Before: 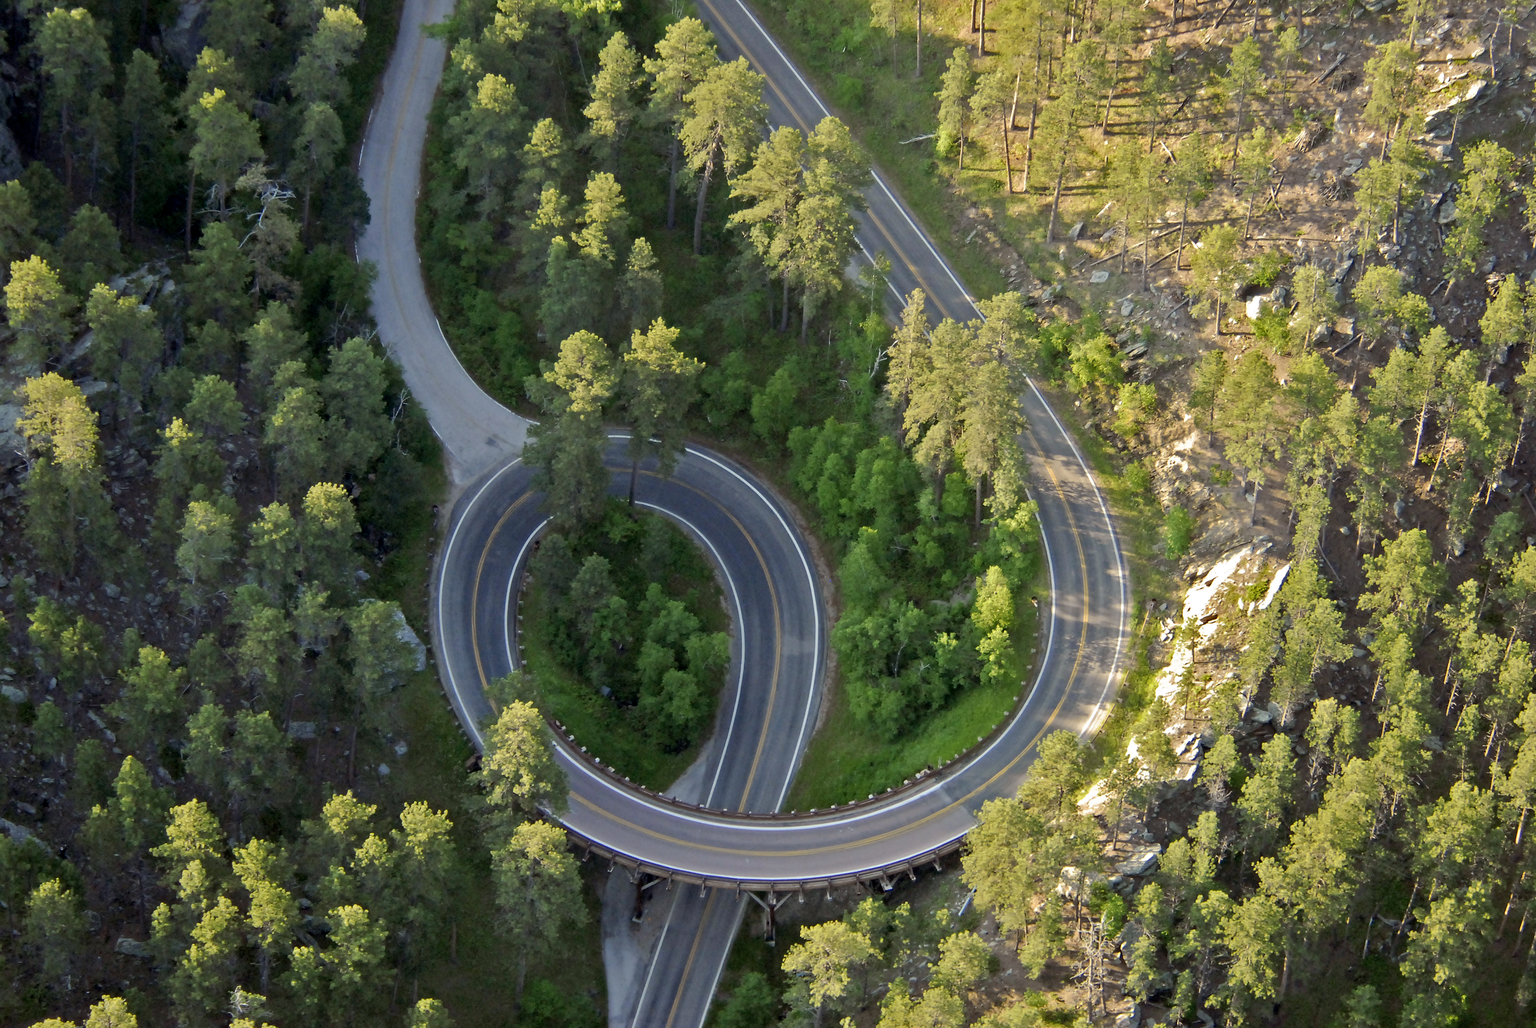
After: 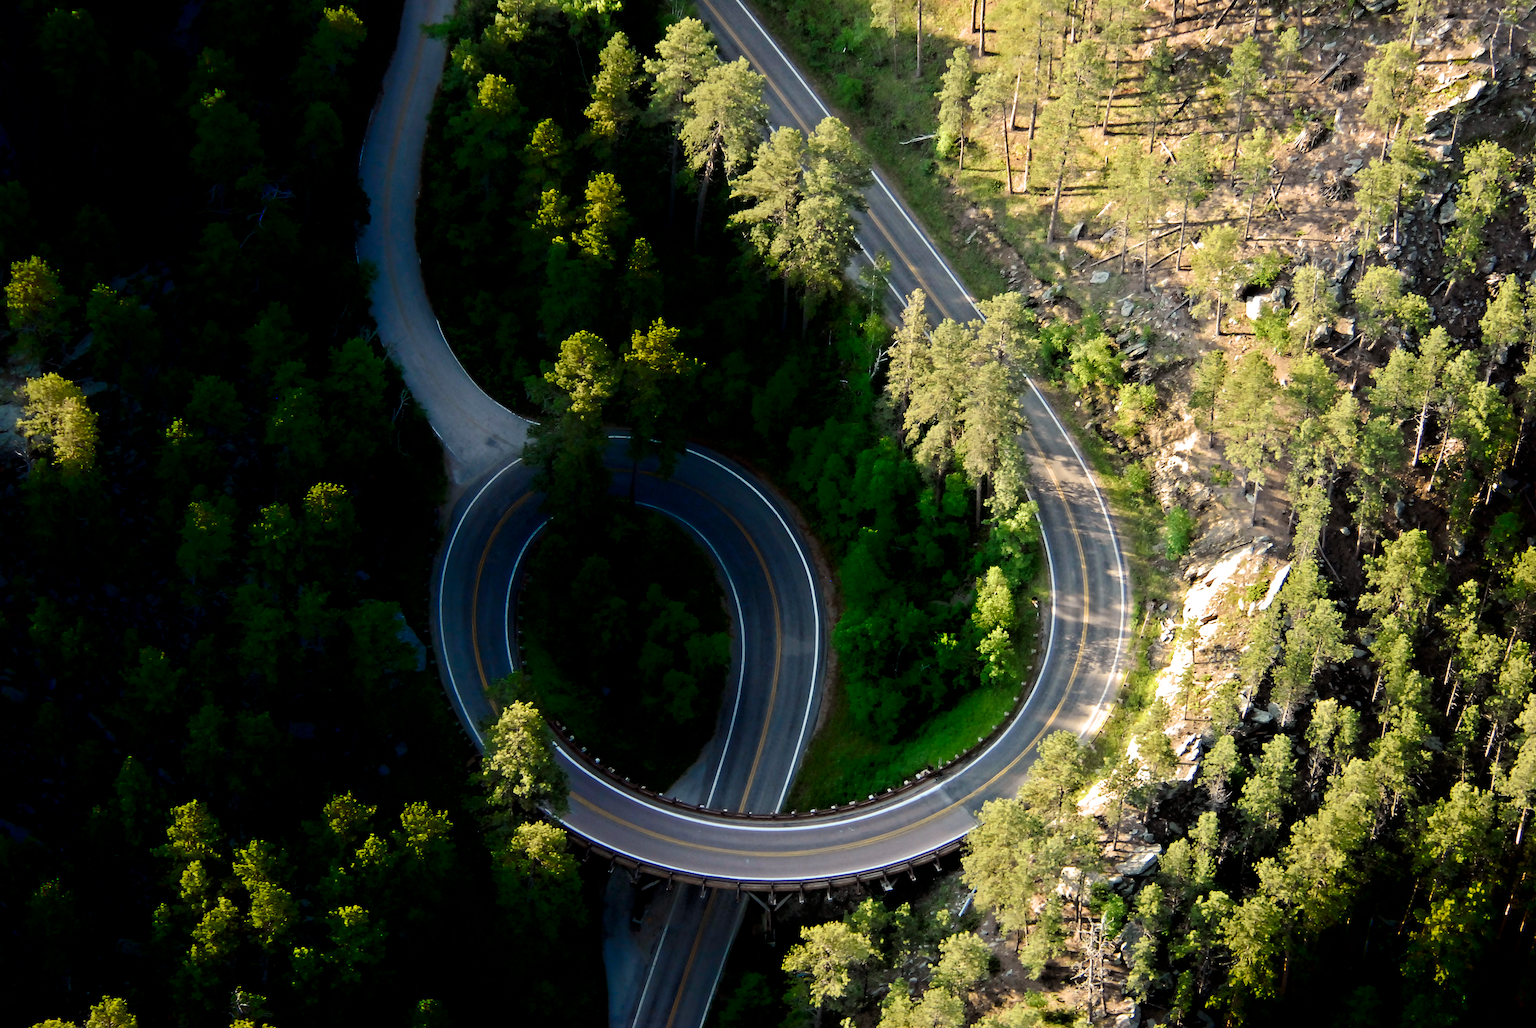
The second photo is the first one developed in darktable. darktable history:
filmic rgb: black relative exposure -3.67 EV, white relative exposure 2.44 EV, hardness 3.29, color science v6 (2022), iterations of high-quality reconstruction 0
shadows and highlights: shadows -89.71, highlights 91, soften with gaussian
